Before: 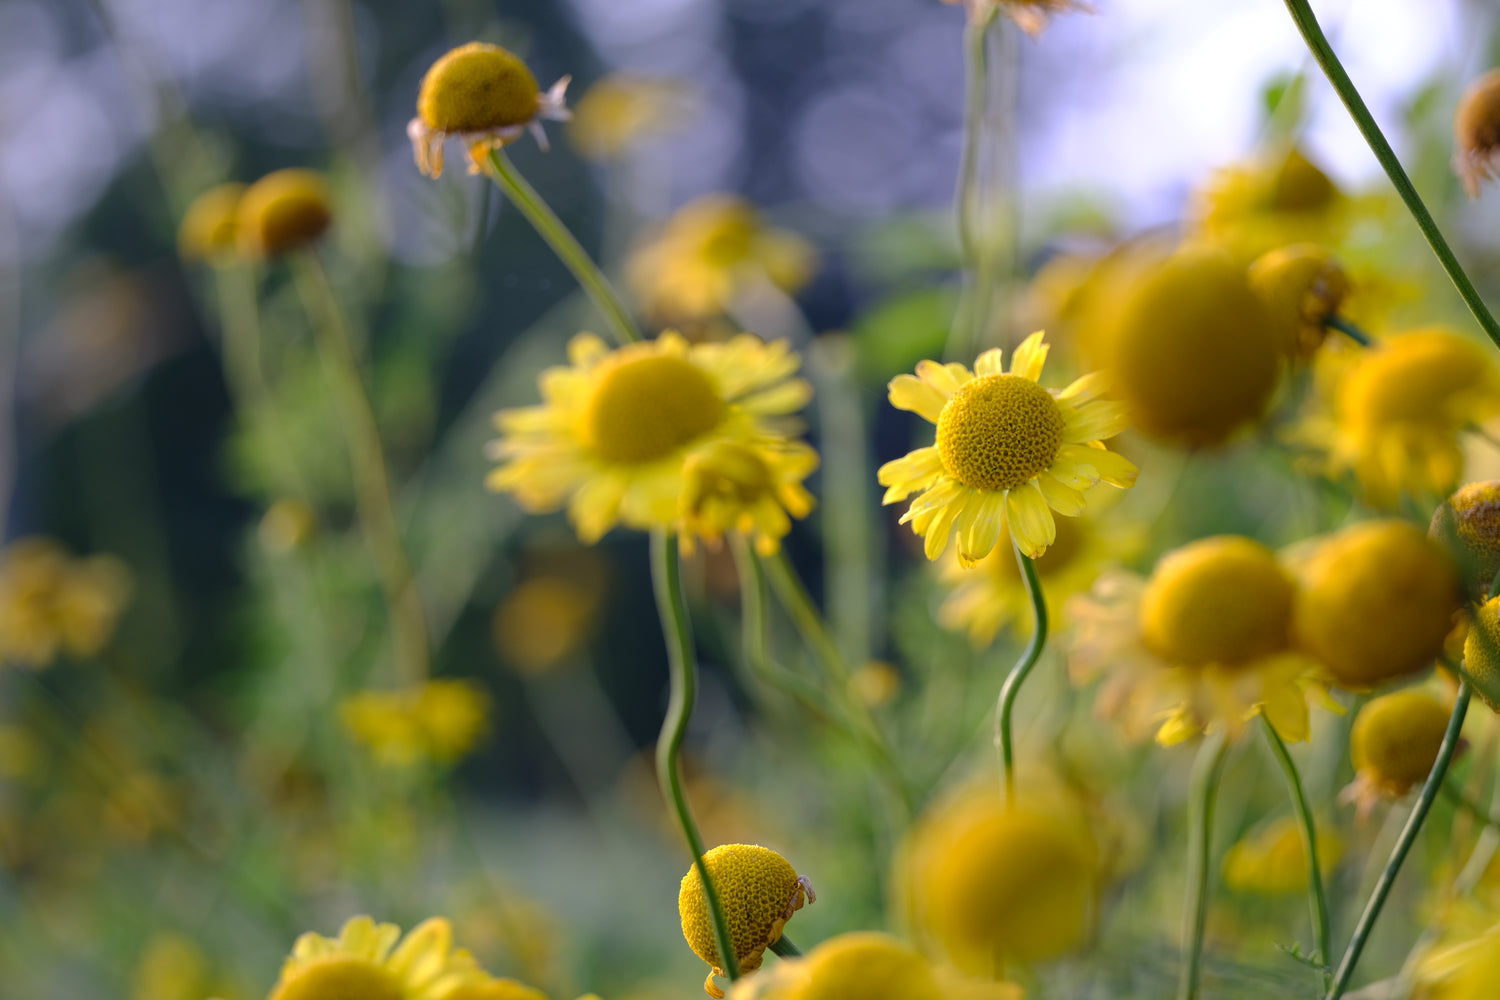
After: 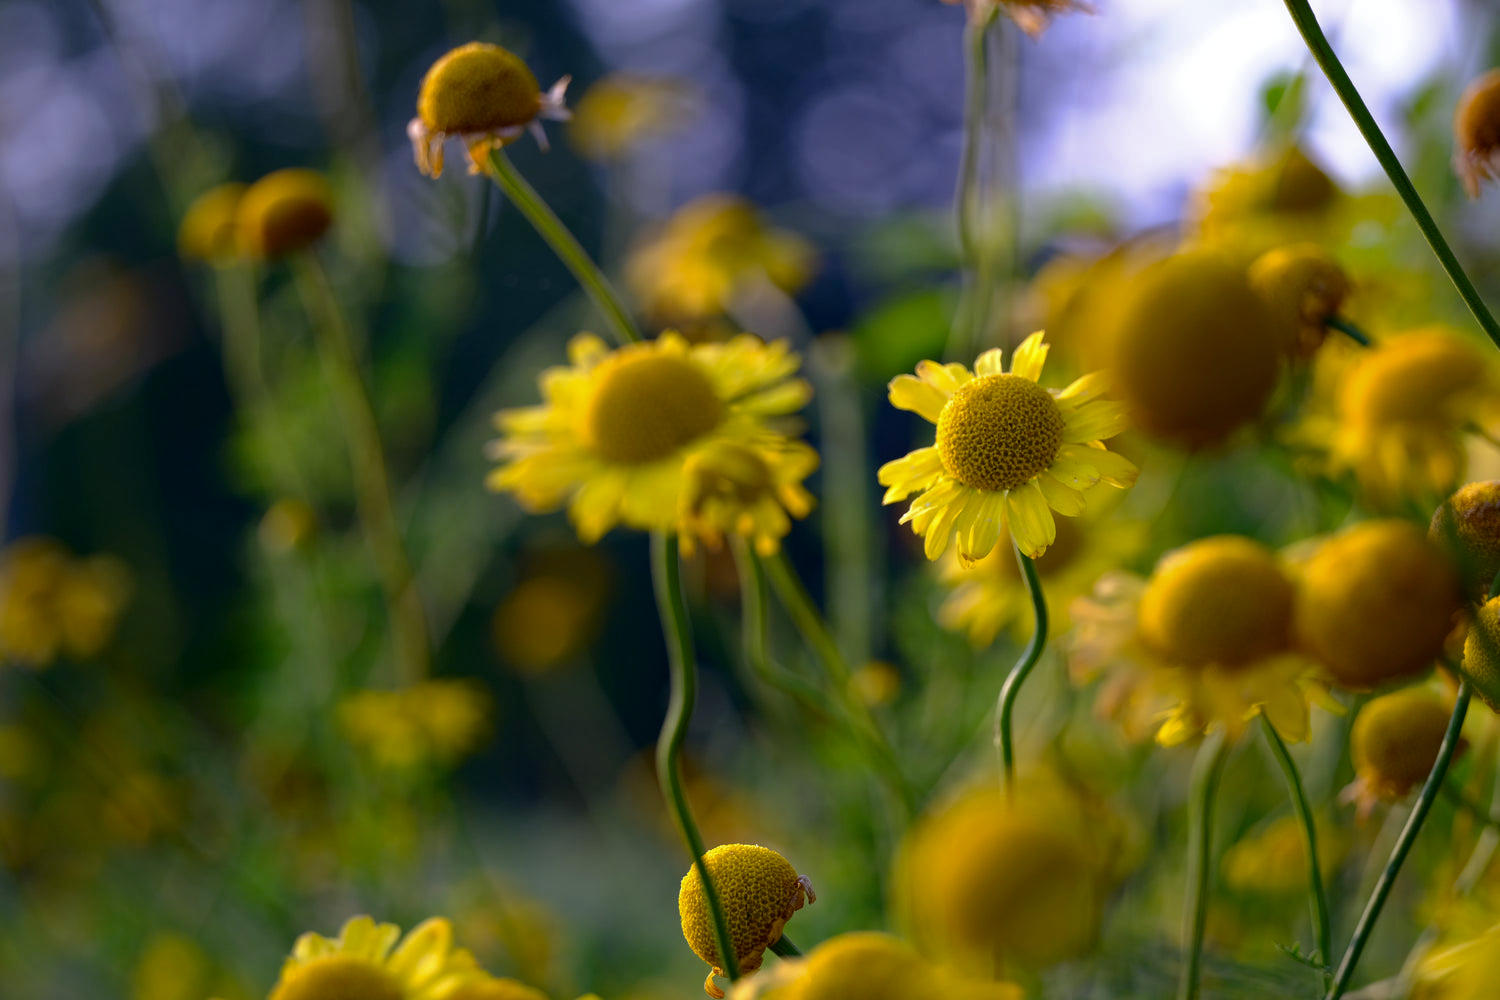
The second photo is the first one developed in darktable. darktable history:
haze removal: compatibility mode true, adaptive false
color balance: contrast fulcrum 17.78%
contrast brightness saturation: brightness -0.2, saturation 0.08
